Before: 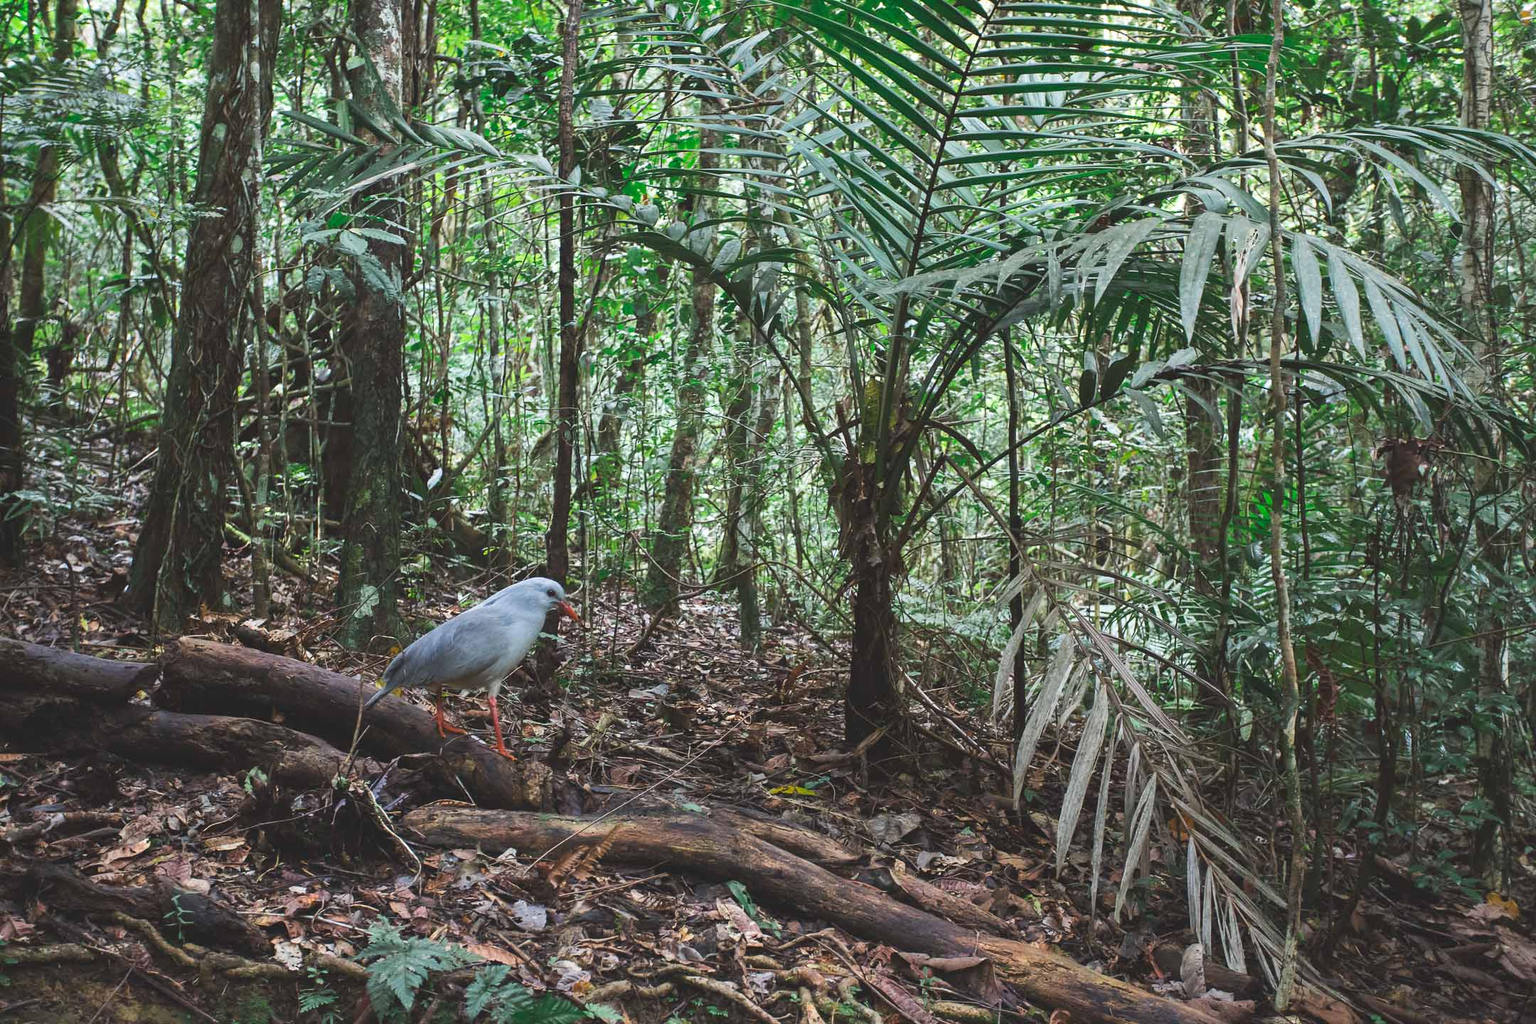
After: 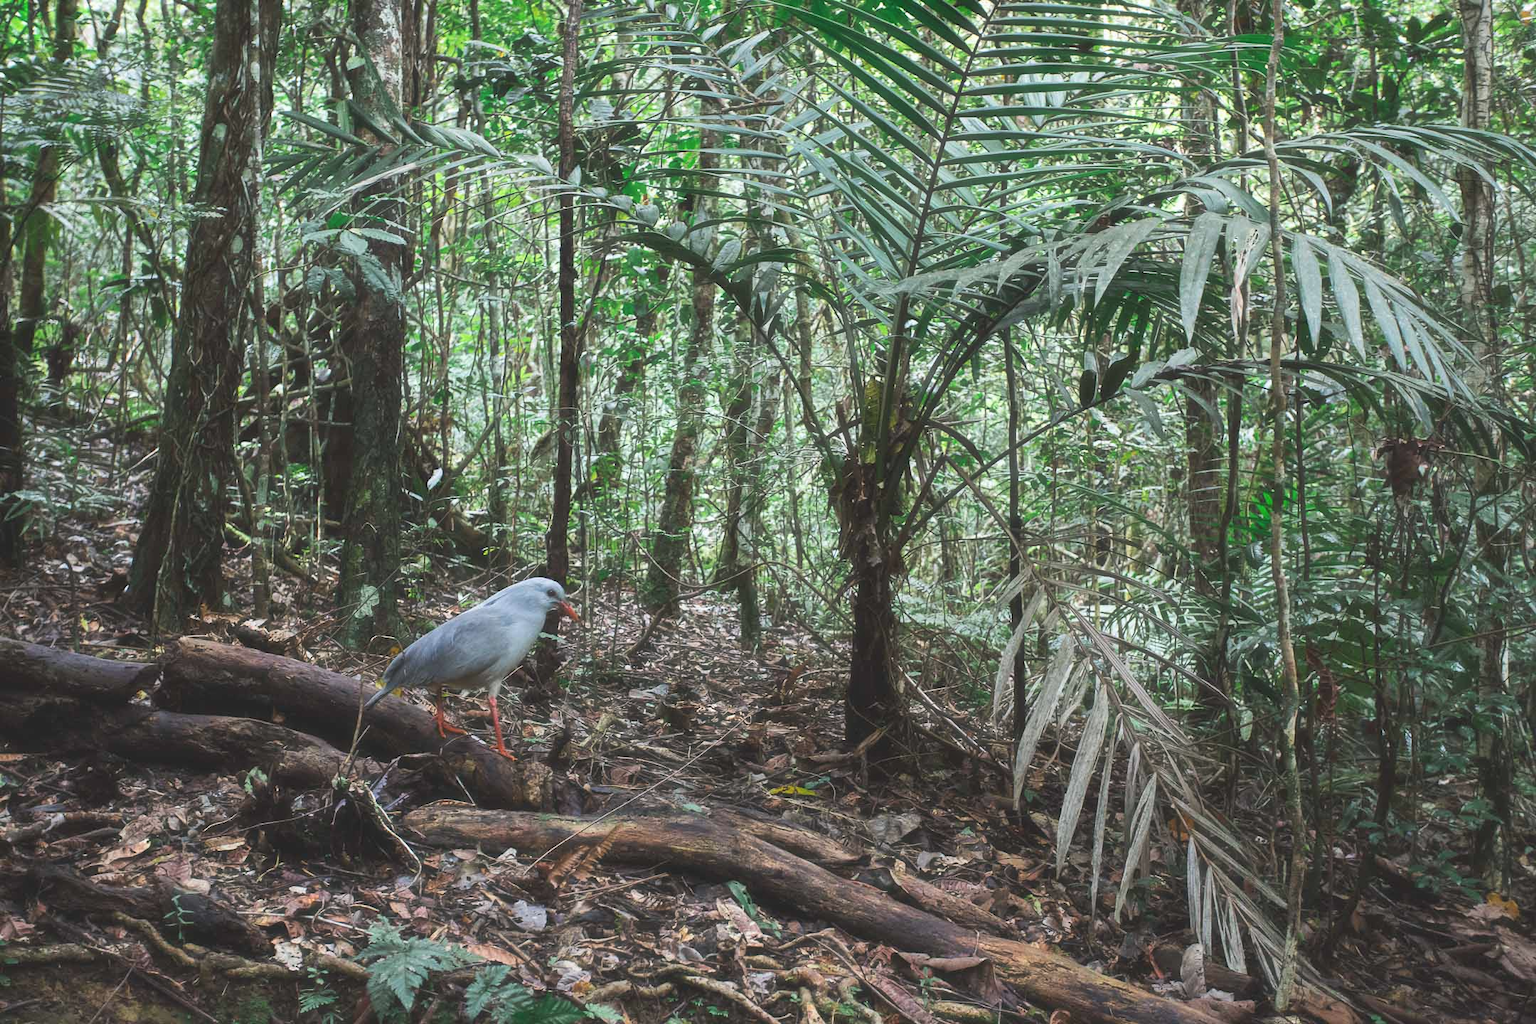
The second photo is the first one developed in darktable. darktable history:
haze removal: strength -0.095, compatibility mode true, adaptive false
